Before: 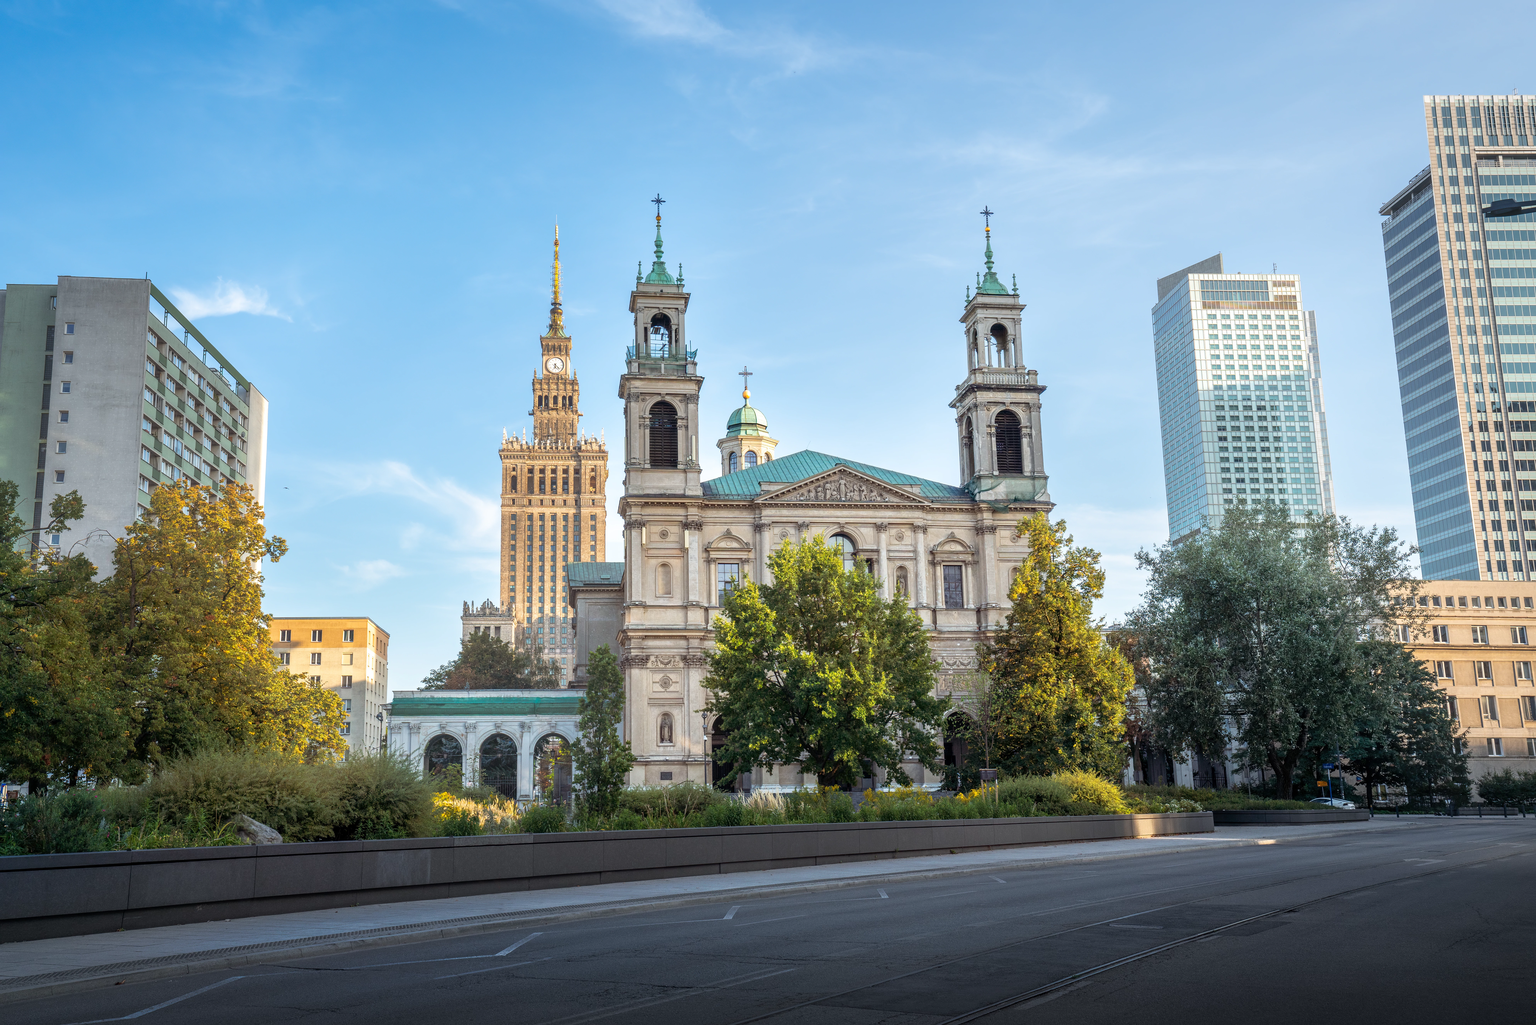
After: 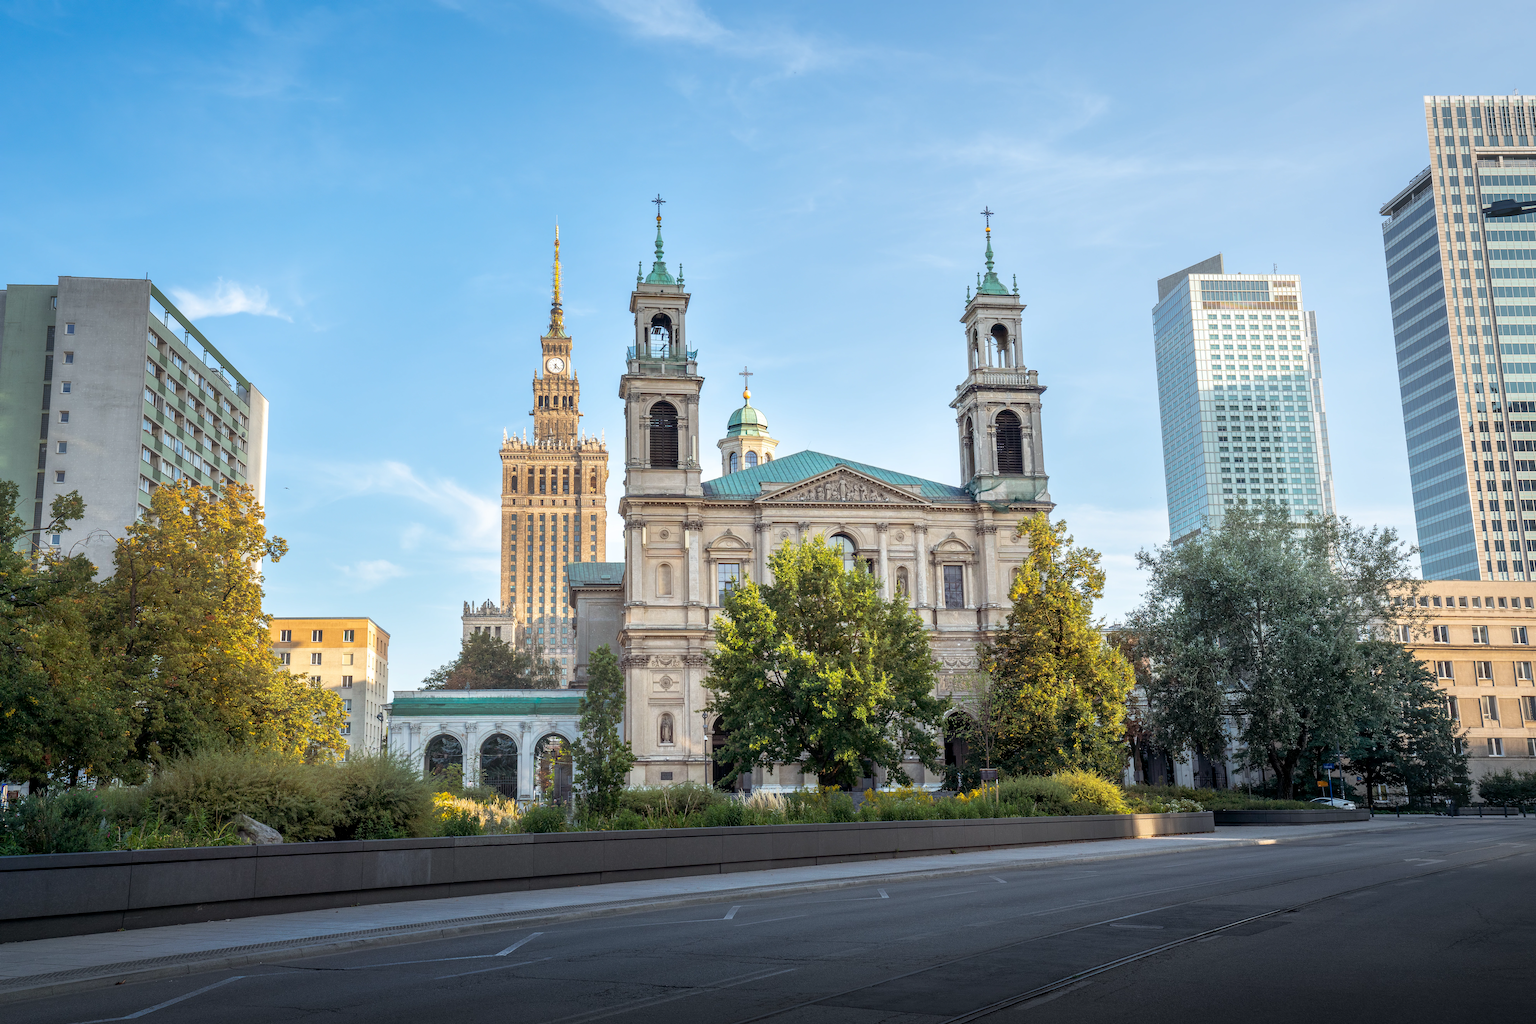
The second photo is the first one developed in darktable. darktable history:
exposure: black level correction 0.002, compensate exposure bias true, compensate highlight preservation false
